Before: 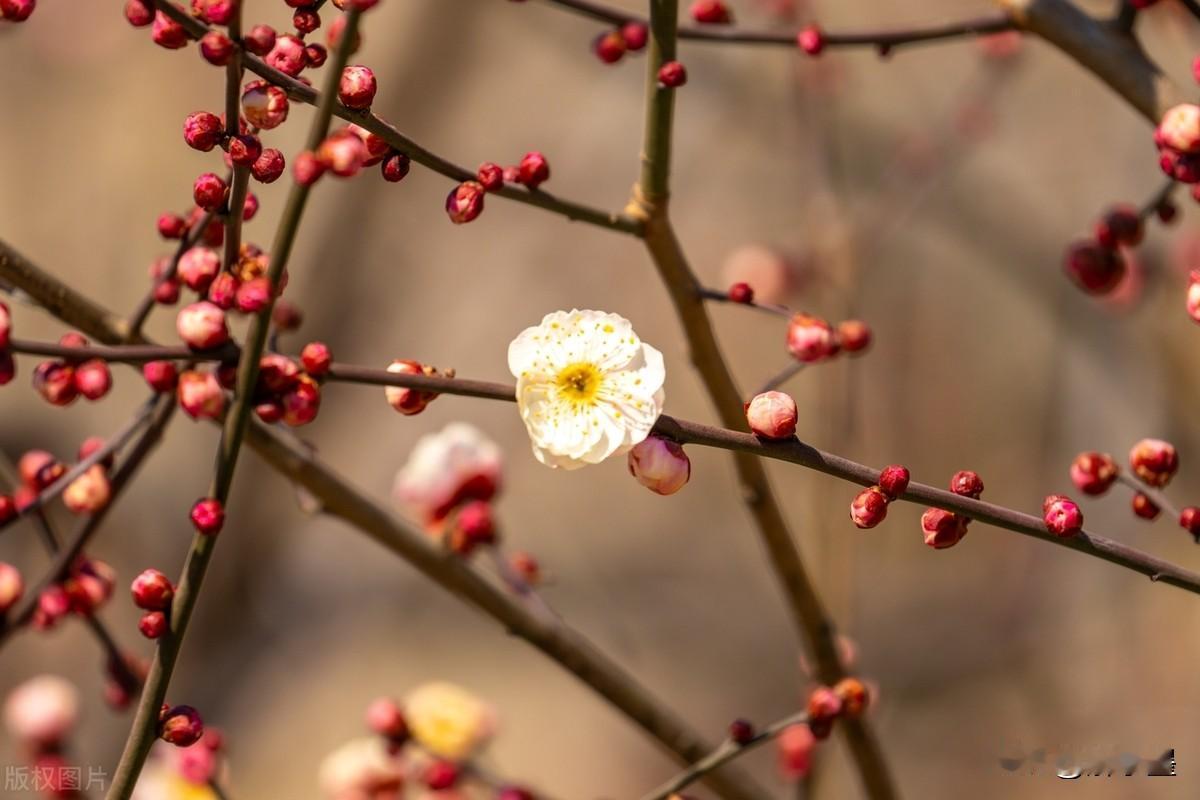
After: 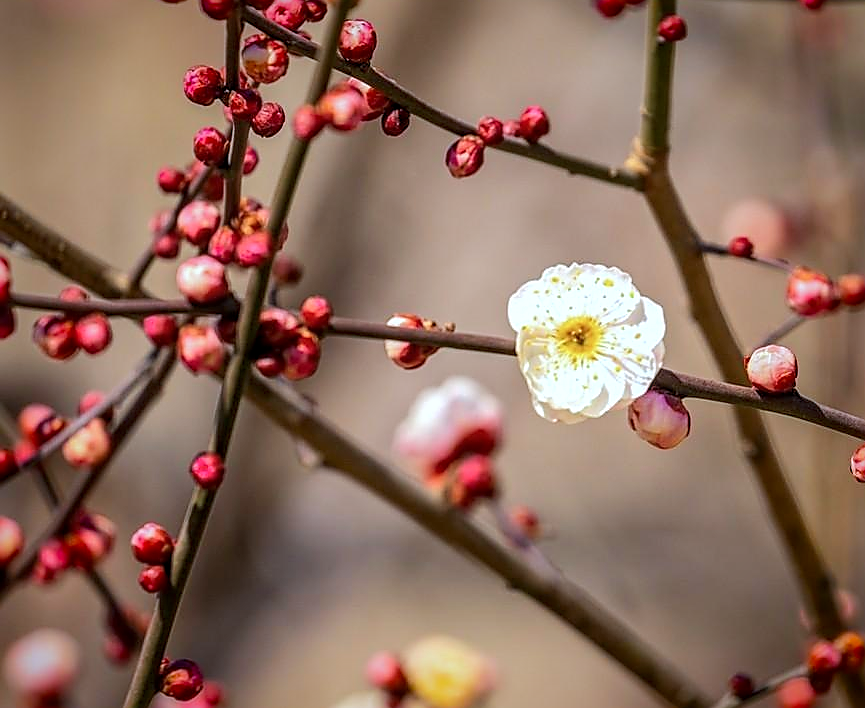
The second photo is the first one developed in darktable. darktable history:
shadows and highlights: shadows 29.69, highlights -30.48, low approximation 0.01, soften with gaussian
crop: top 5.805%, right 27.909%, bottom 5.598%
vignetting: fall-off start 67.69%, fall-off radius 67.72%, saturation 0.379, automatic ratio true
sharpen: radius 1.425, amount 1.251, threshold 0.675
local contrast: on, module defaults
color calibration: illuminant as shot in camera, x 0.378, y 0.381, temperature 4098.32 K, saturation algorithm version 1 (2020)
base curve: curves: ch0 [(0, 0) (0.262, 0.32) (0.722, 0.705) (1, 1)]
